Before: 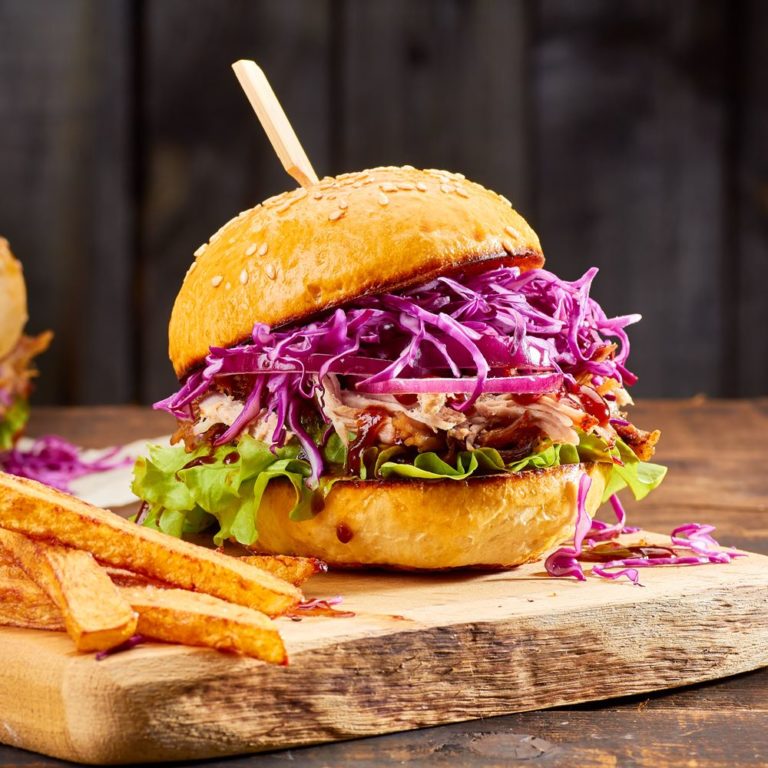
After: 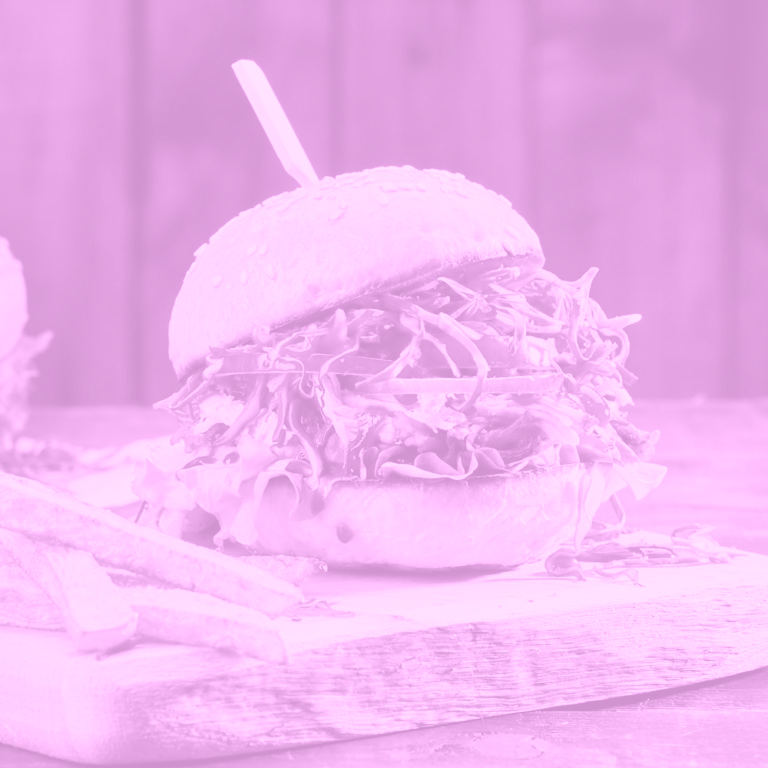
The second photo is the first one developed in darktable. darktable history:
colorize: hue 331.2°, saturation 75%, source mix 30.28%, lightness 70.52%, version 1
shadows and highlights: shadows 25, highlights -25
